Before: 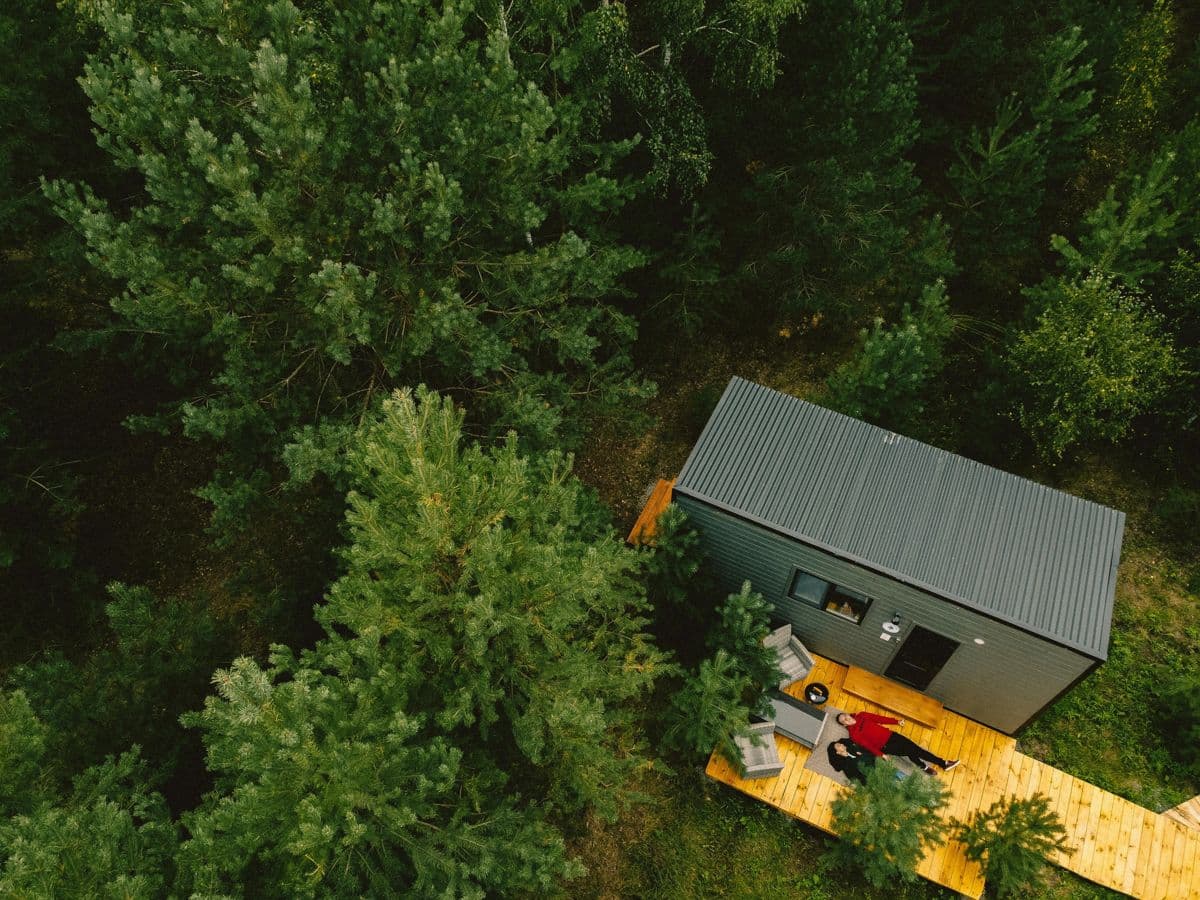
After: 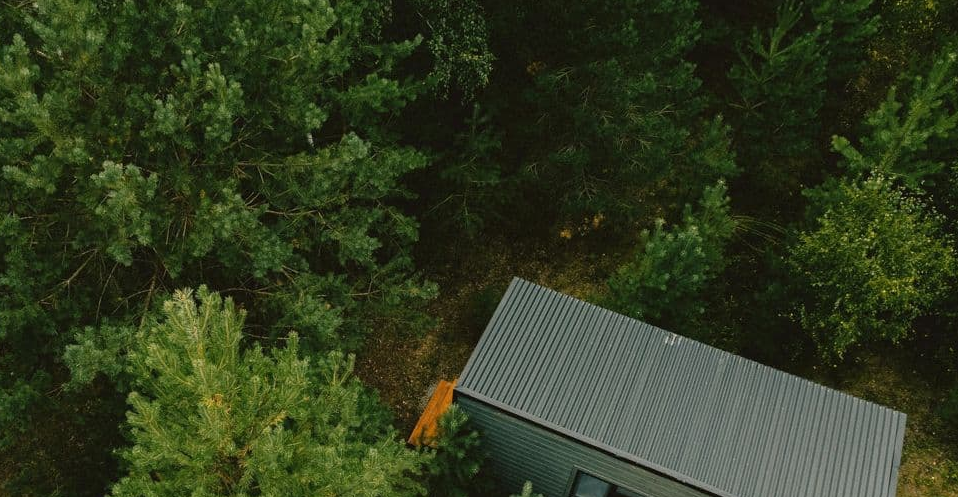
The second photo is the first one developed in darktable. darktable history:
crop: left 18.299%, top 11.074%, right 1.857%, bottom 33.611%
